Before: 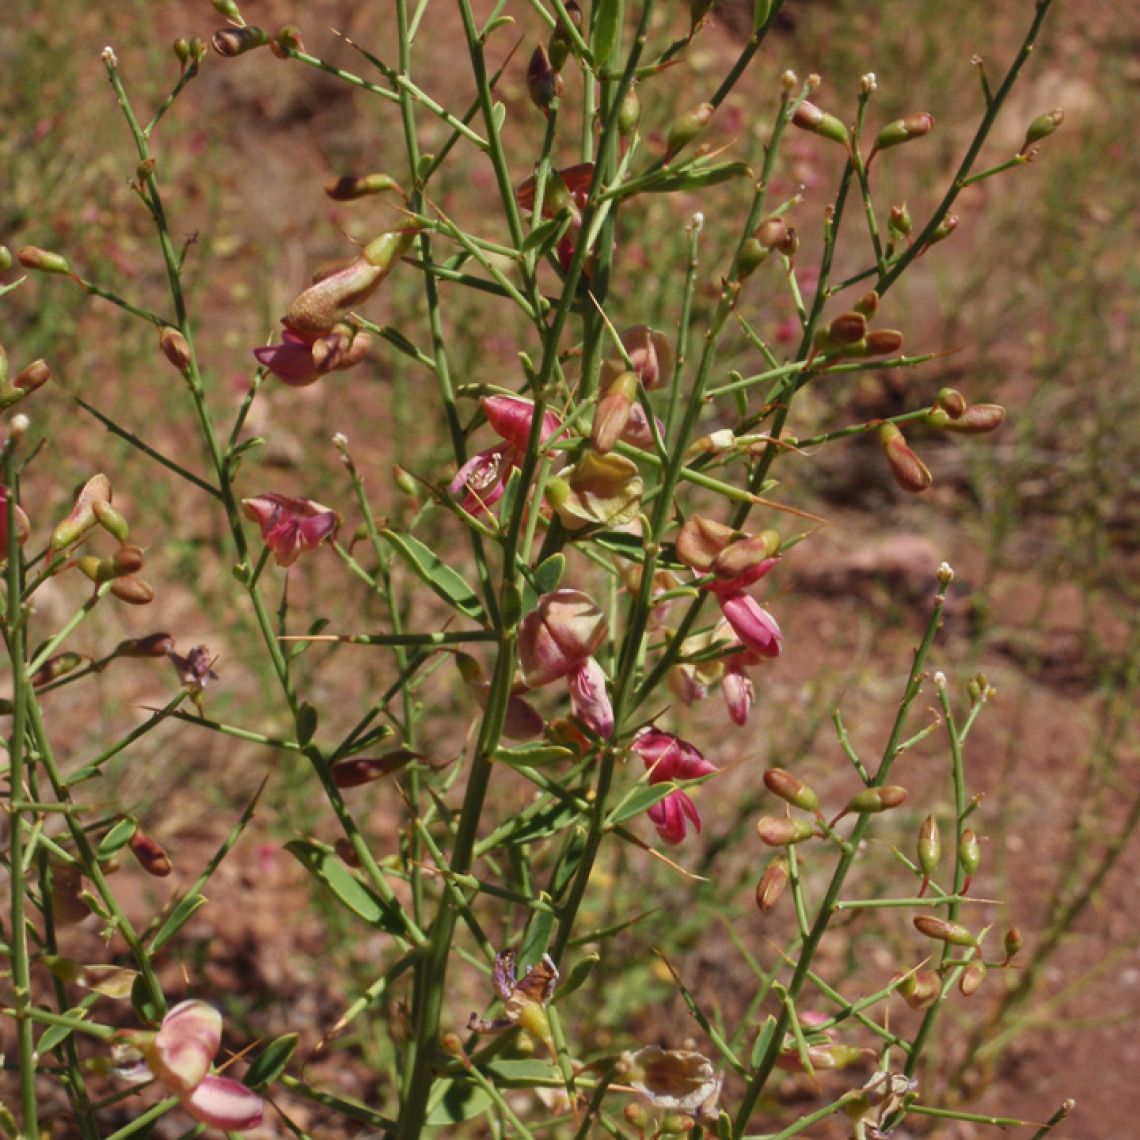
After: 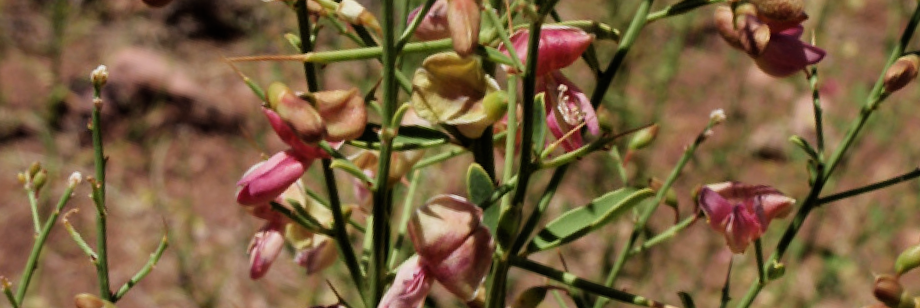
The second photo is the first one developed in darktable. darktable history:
filmic rgb: black relative exposure -5 EV, white relative exposure 3.2 EV, hardness 3.42, contrast 1.2, highlights saturation mix -30%
crop and rotate: angle 16.12°, top 30.835%, bottom 35.653%
exposure: exposure -0.04 EV, compensate highlight preservation false
